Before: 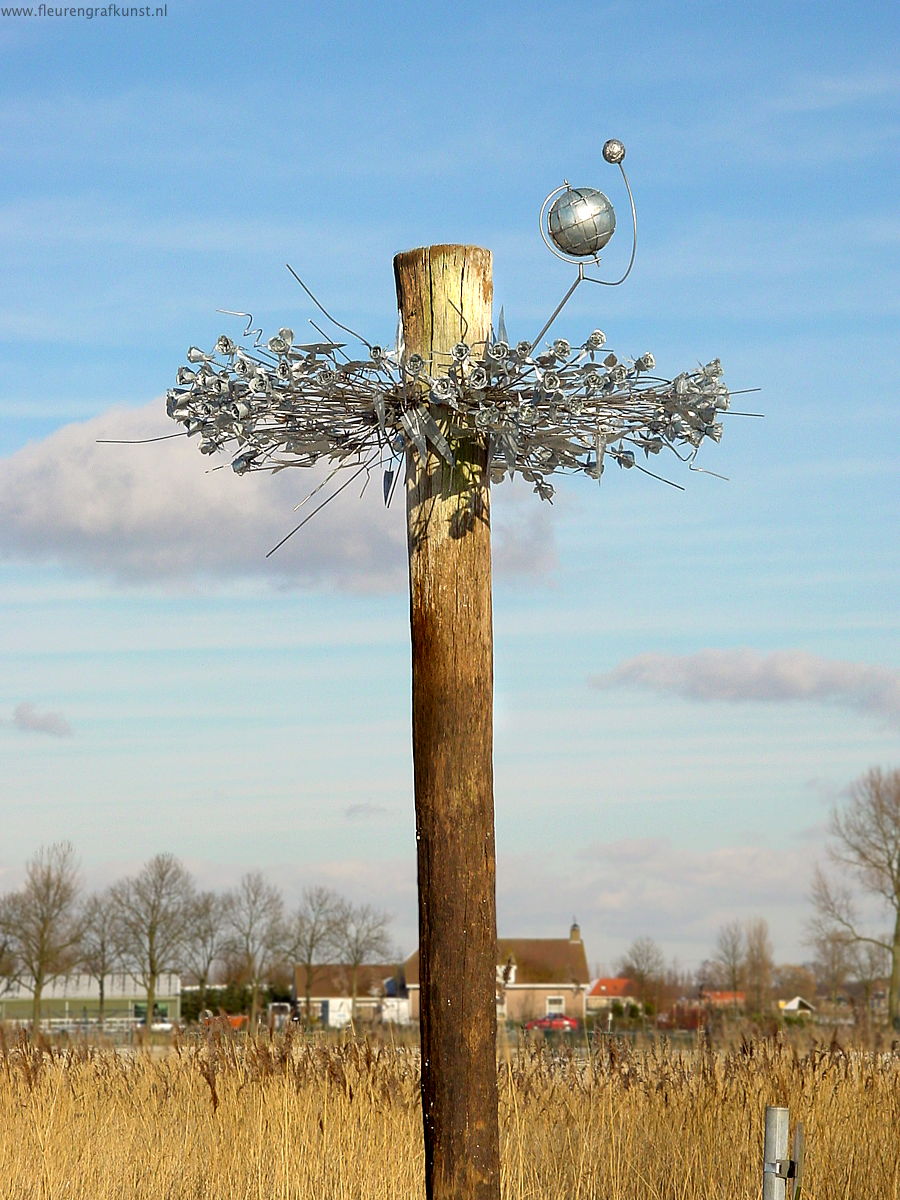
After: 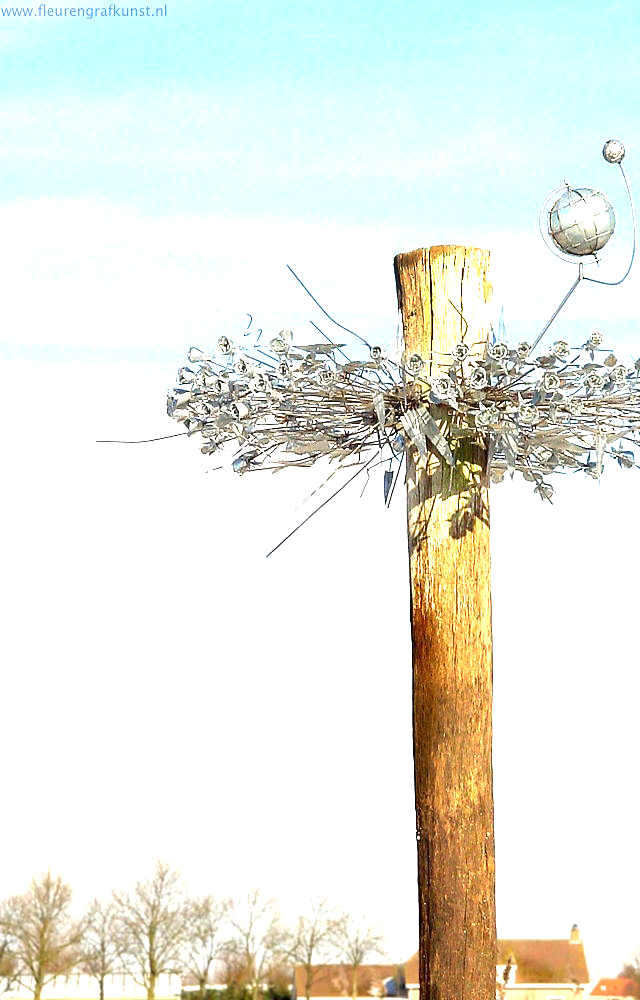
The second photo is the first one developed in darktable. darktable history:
crop: right 28.885%, bottom 16.626%
exposure: black level correction 0, exposure 1.741 EV, compensate exposure bias true, compensate highlight preservation false
